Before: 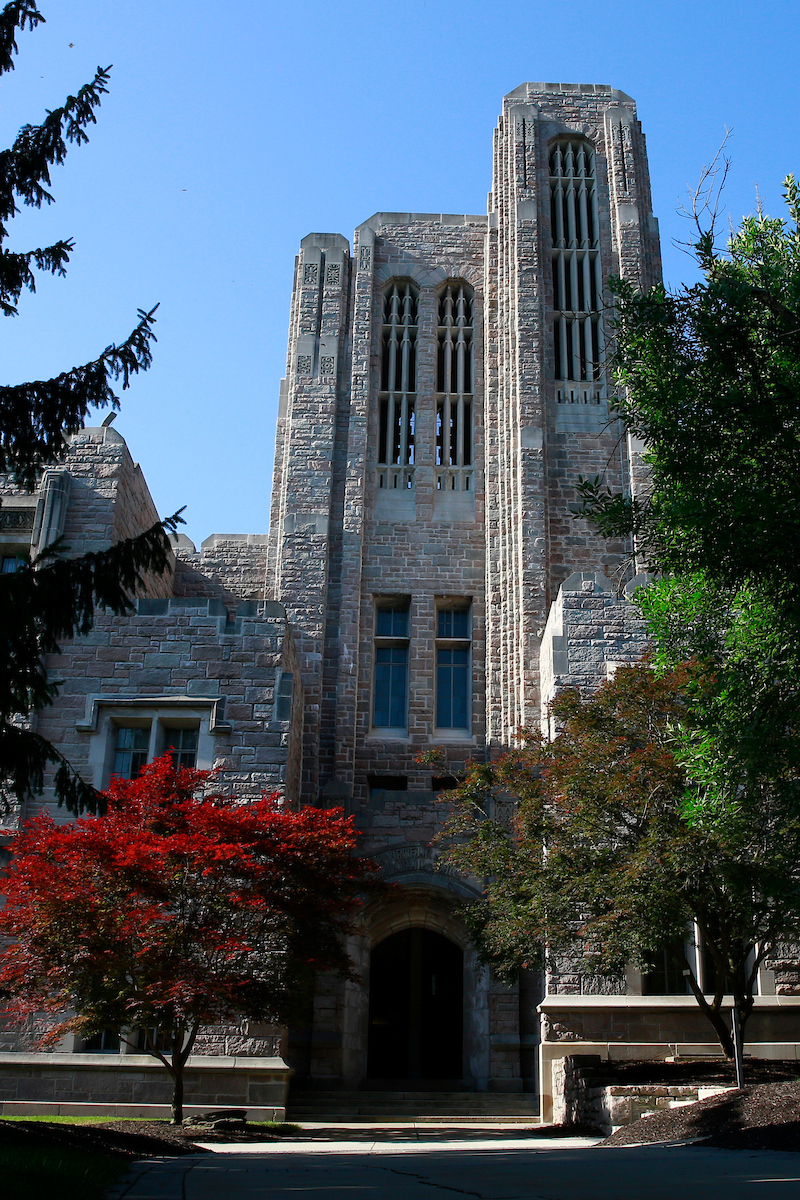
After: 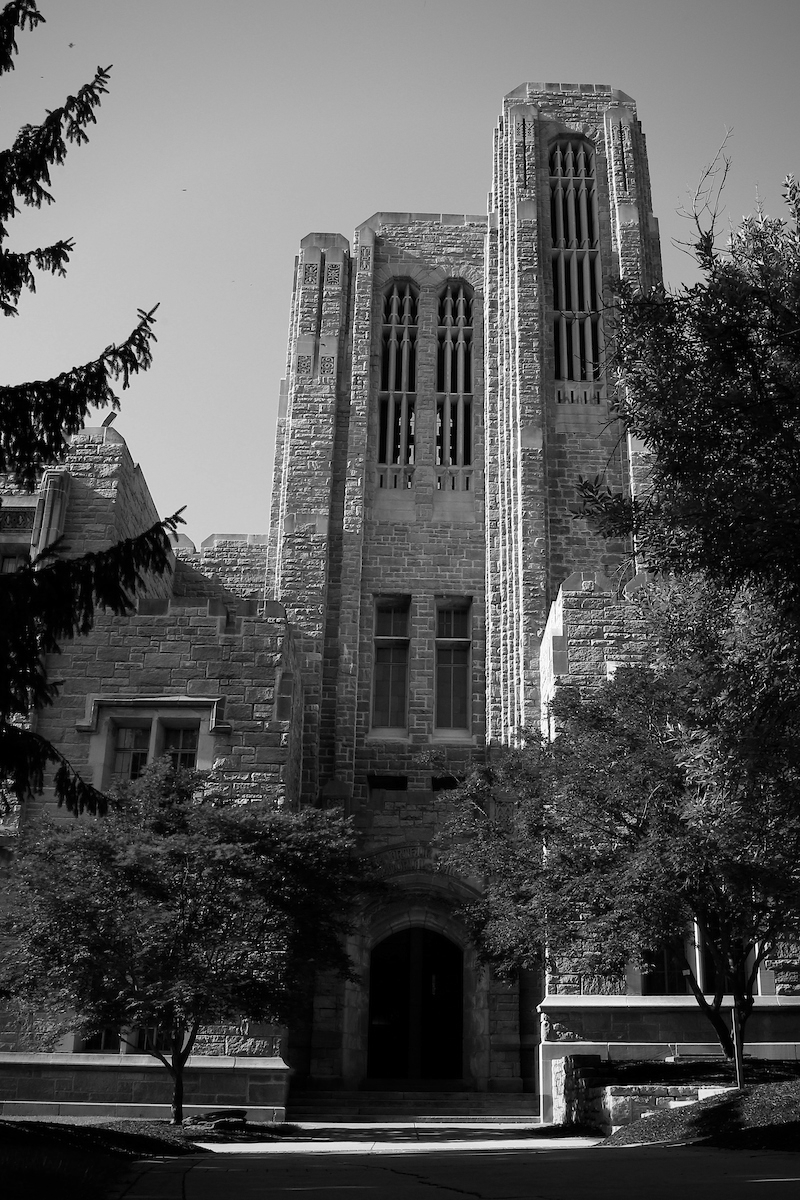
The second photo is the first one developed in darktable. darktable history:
monochrome: on, module defaults
vignetting: saturation 0, unbound false
